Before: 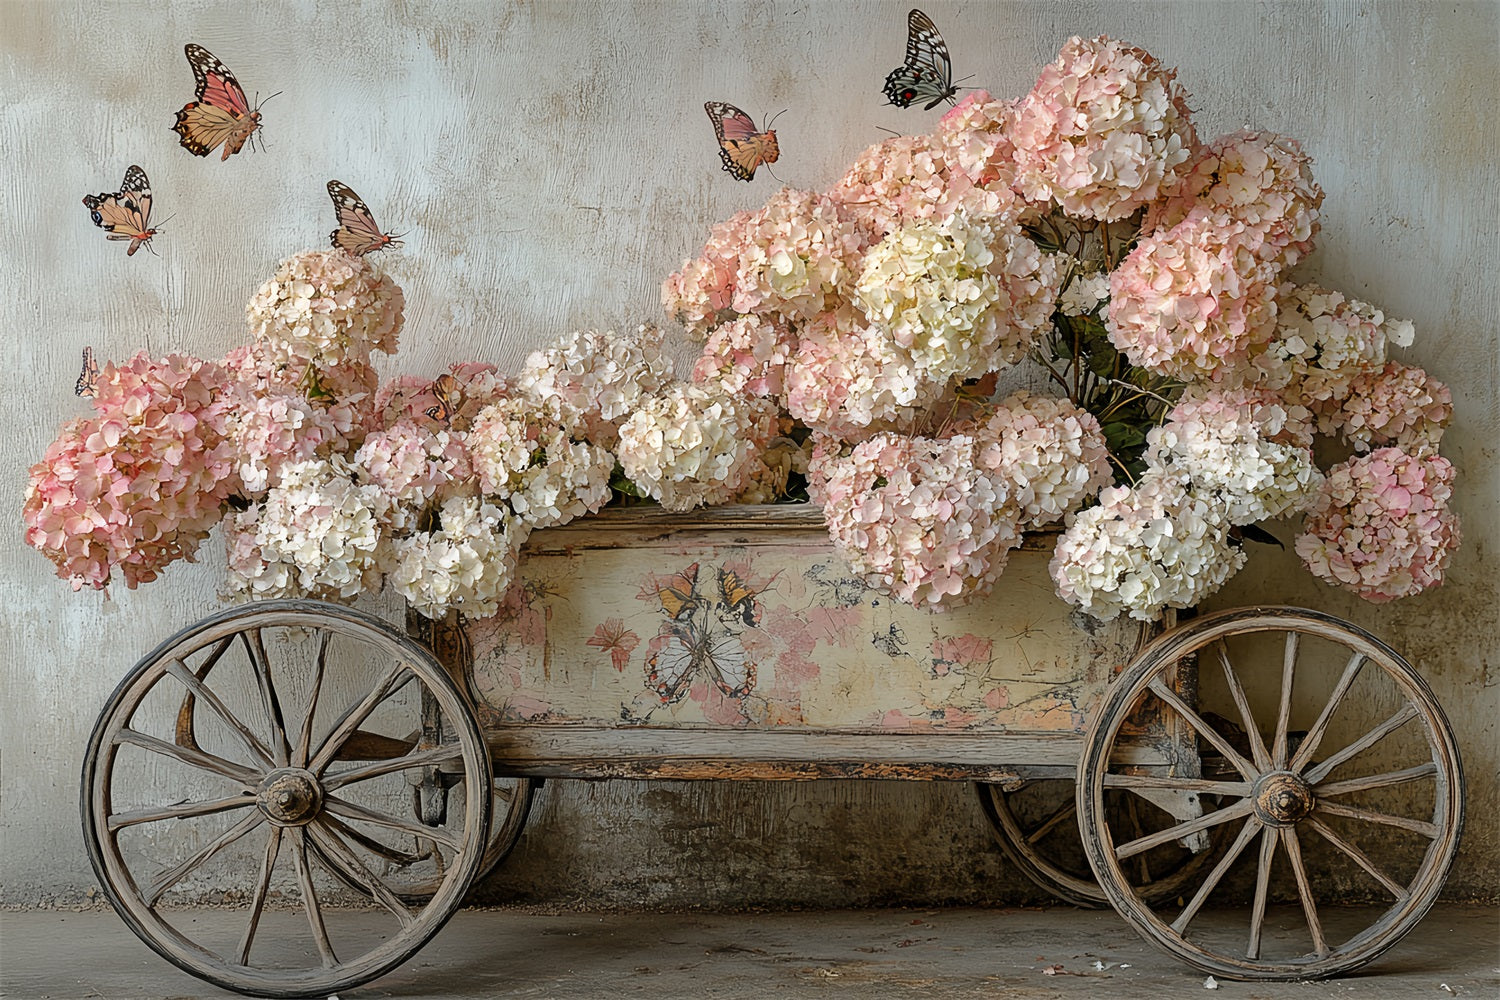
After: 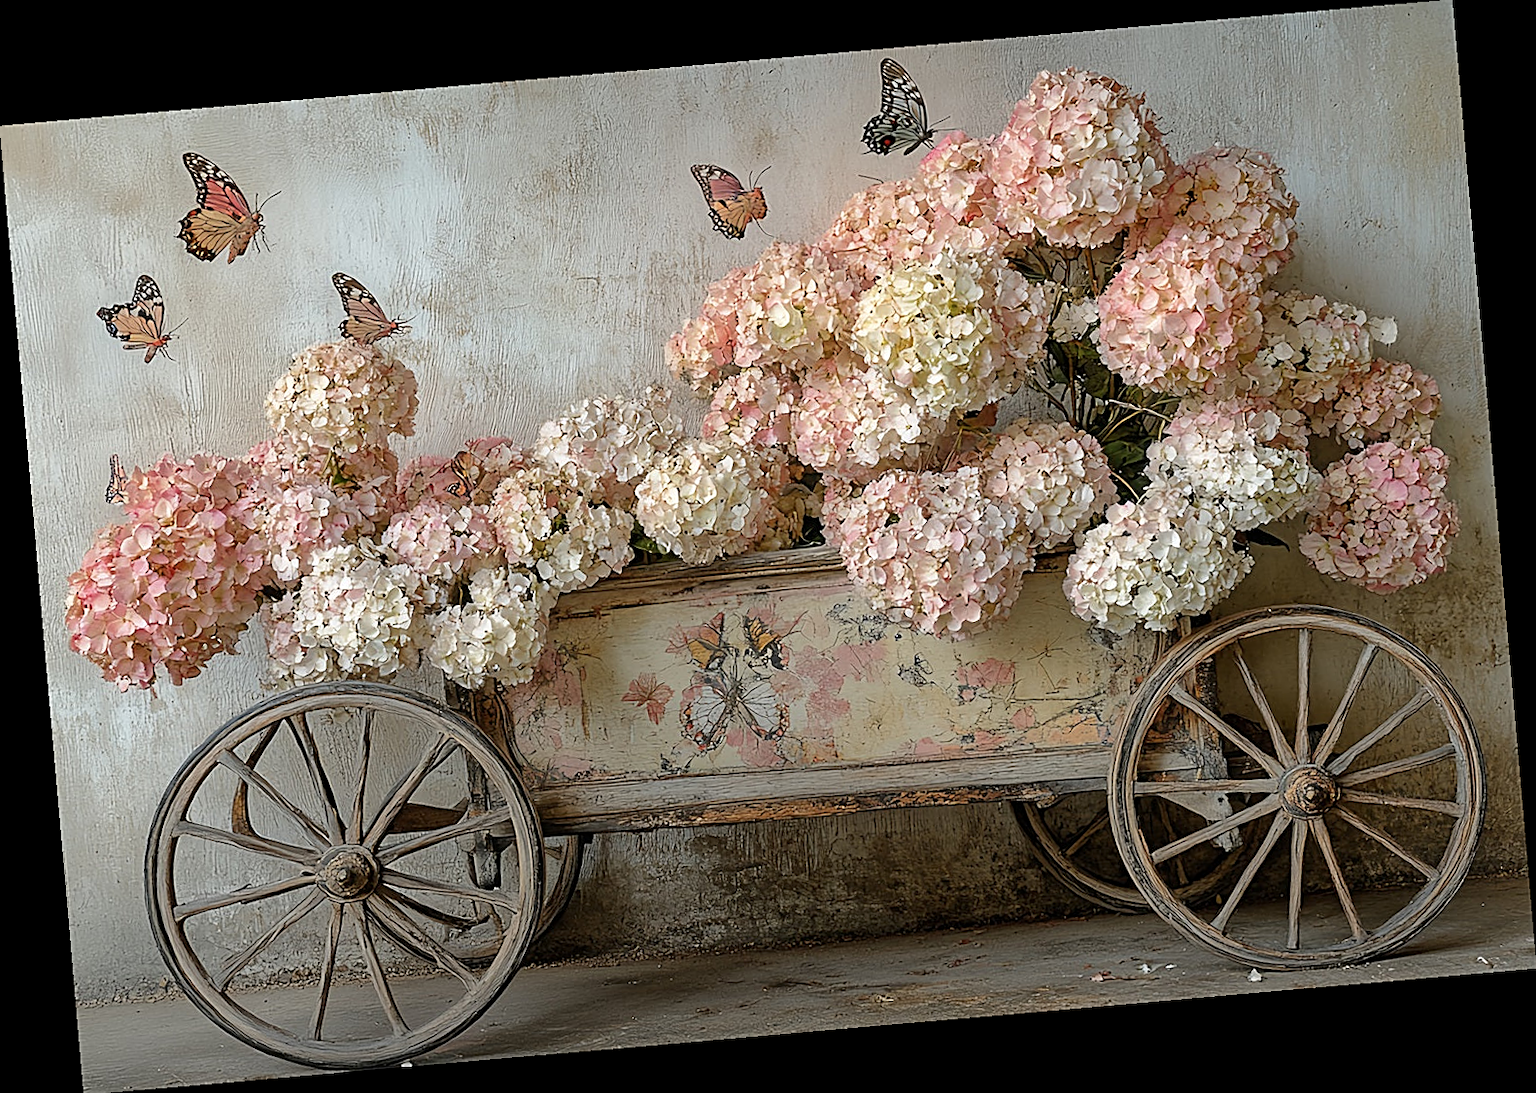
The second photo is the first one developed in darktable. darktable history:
rotate and perspective: rotation -4.98°, automatic cropping off
sharpen: on, module defaults
